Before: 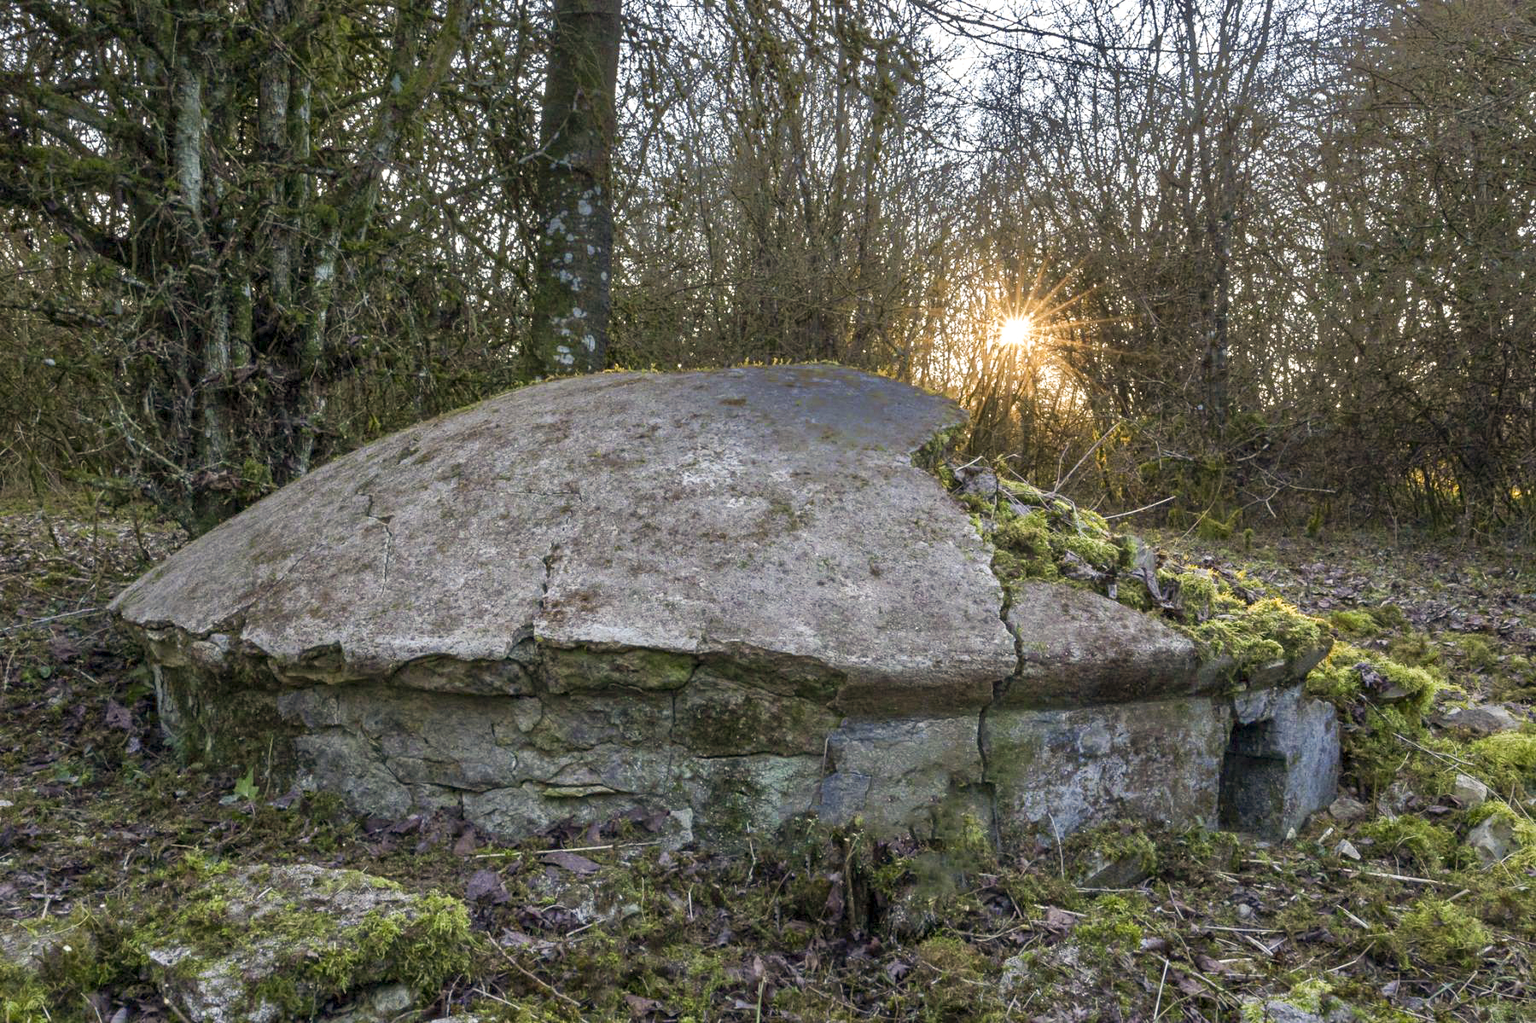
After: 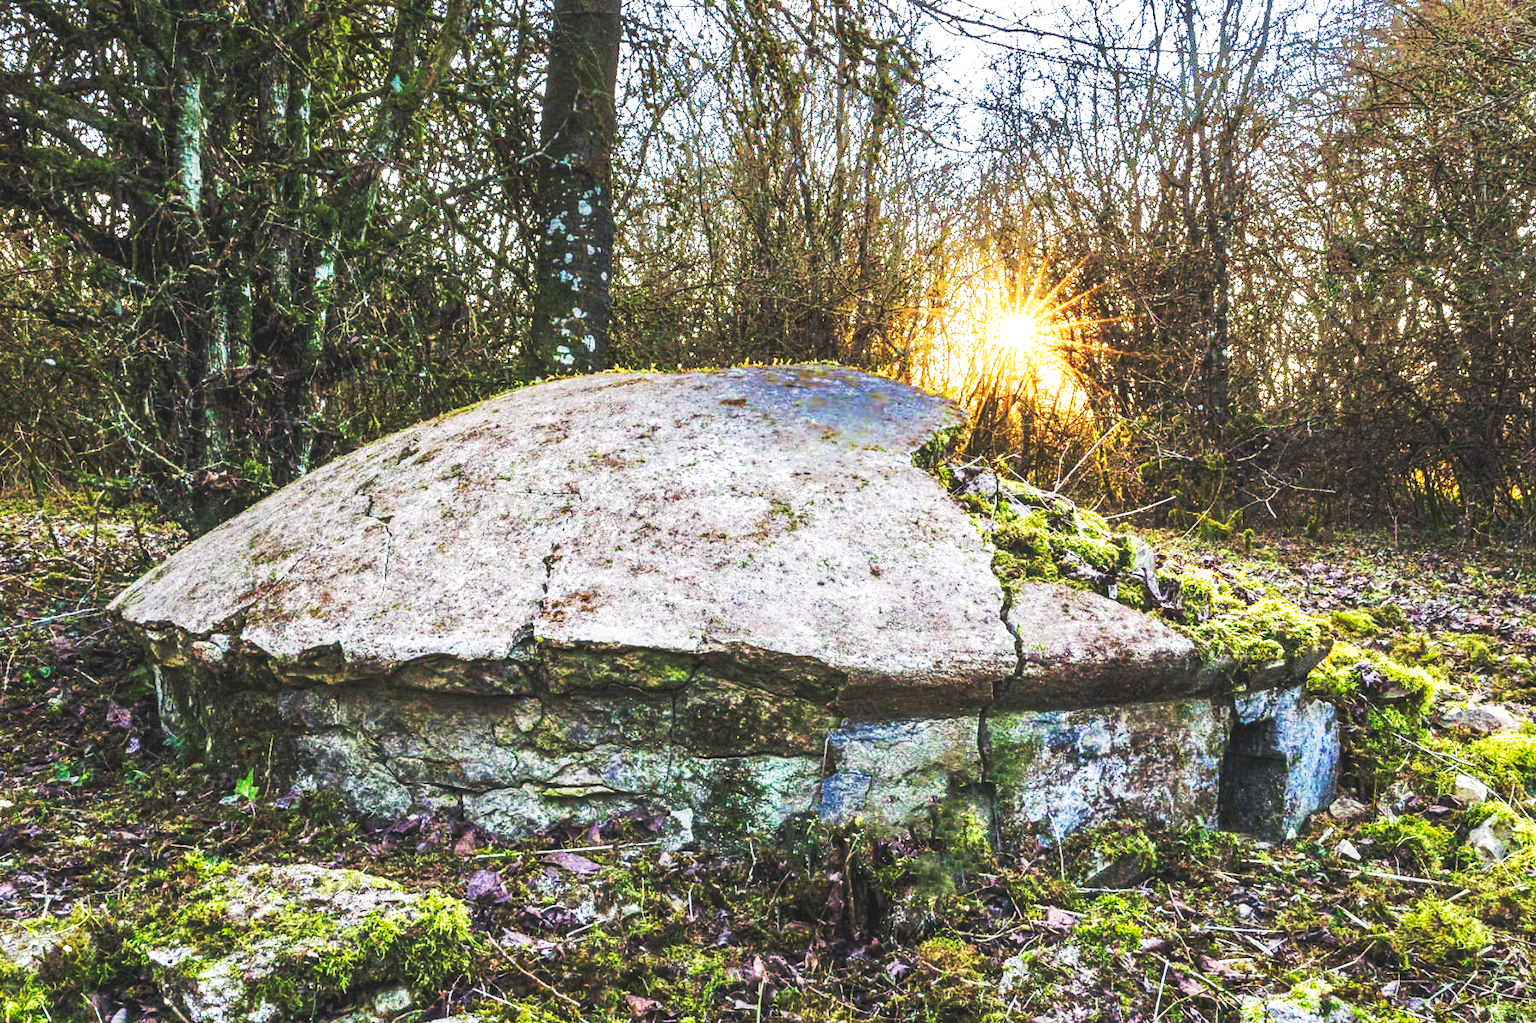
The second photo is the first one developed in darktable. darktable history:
base curve: curves: ch0 [(0, 0.015) (0.085, 0.116) (0.134, 0.298) (0.19, 0.545) (0.296, 0.764) (0.599, 0.982) (1, 1)], preserve colors none
local contrast: on, module defaults
